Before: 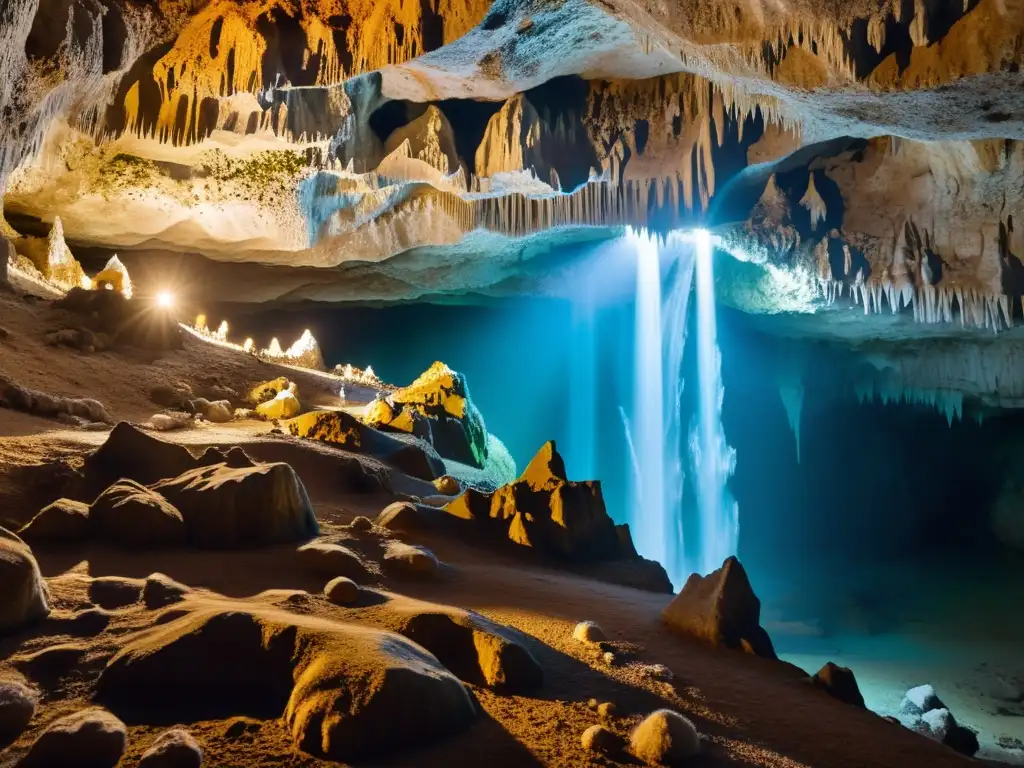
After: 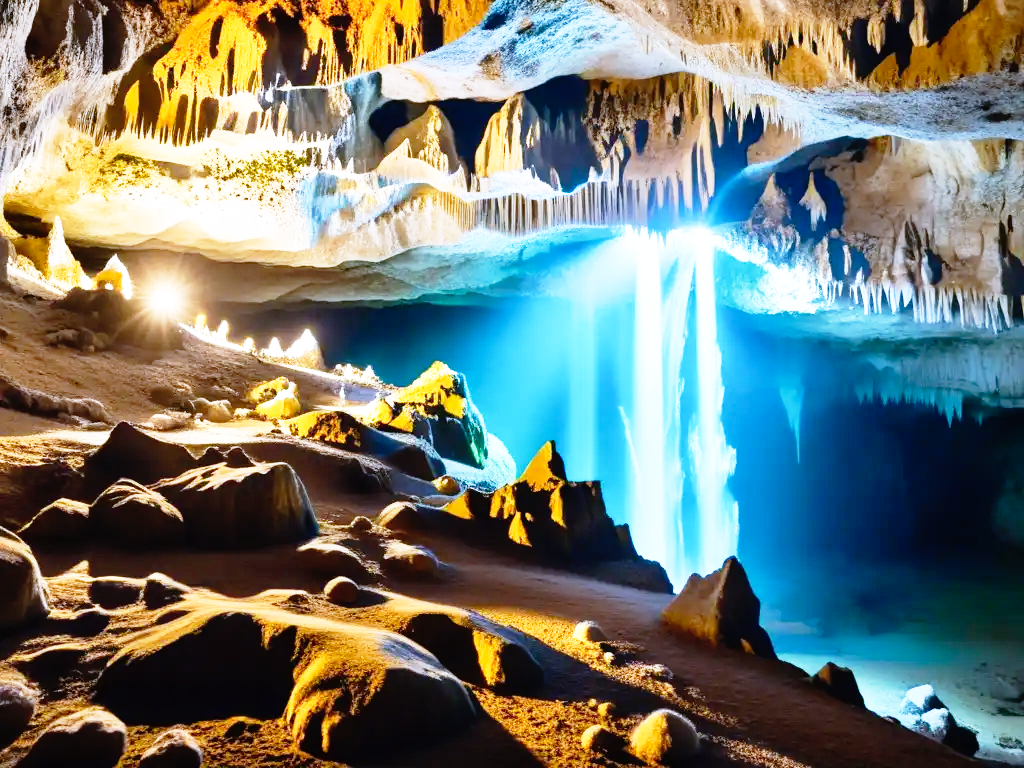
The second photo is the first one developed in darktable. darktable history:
white balance: red 0.948, green 1.02, blue 1.176
base curve: curves: ch0 [(0, 0) (0.012, 0.01) (0.073, 0.168) (0.31, 0.711) (0.645, 0.957) (1, 1)], preserve colors none
exposure: exposure 0.178 EV, compensate exposure bias true, compensate highlight preservation false
color zones: curves: ch1 [(0.077, 0.436) (0.25, 0.5) (0.75, 0.5)]
